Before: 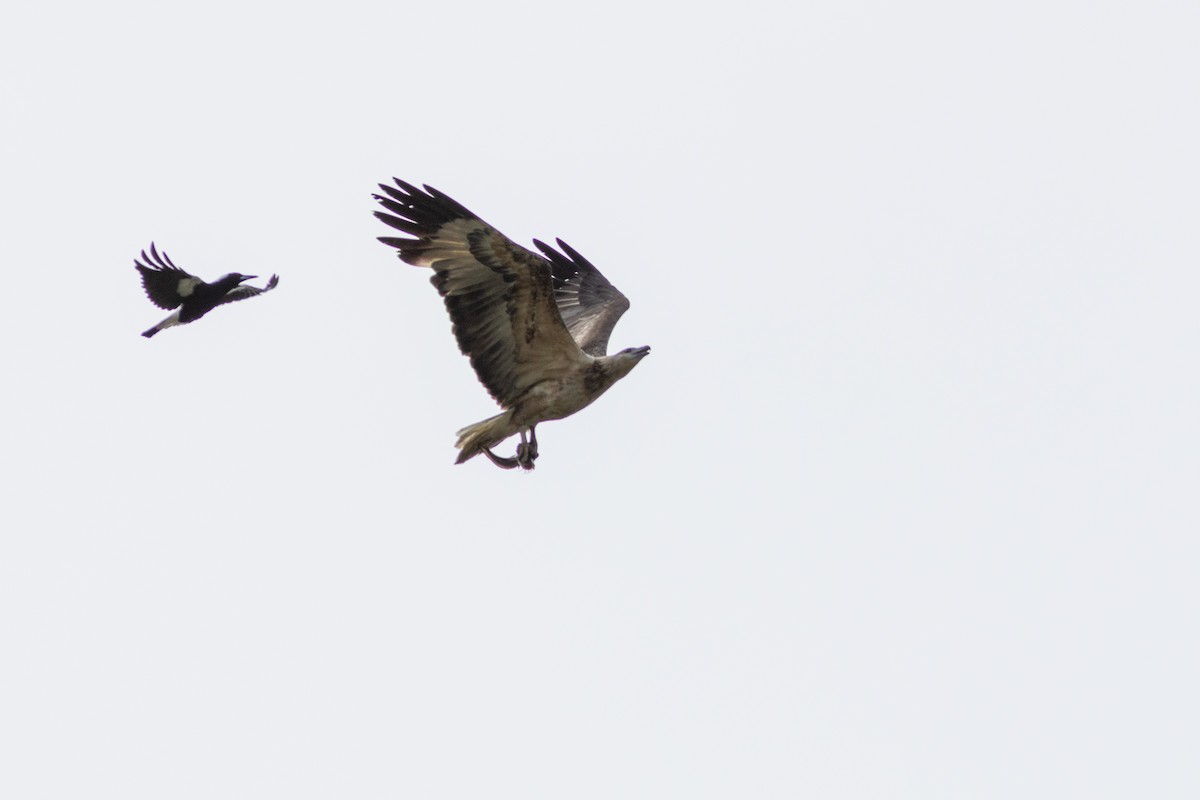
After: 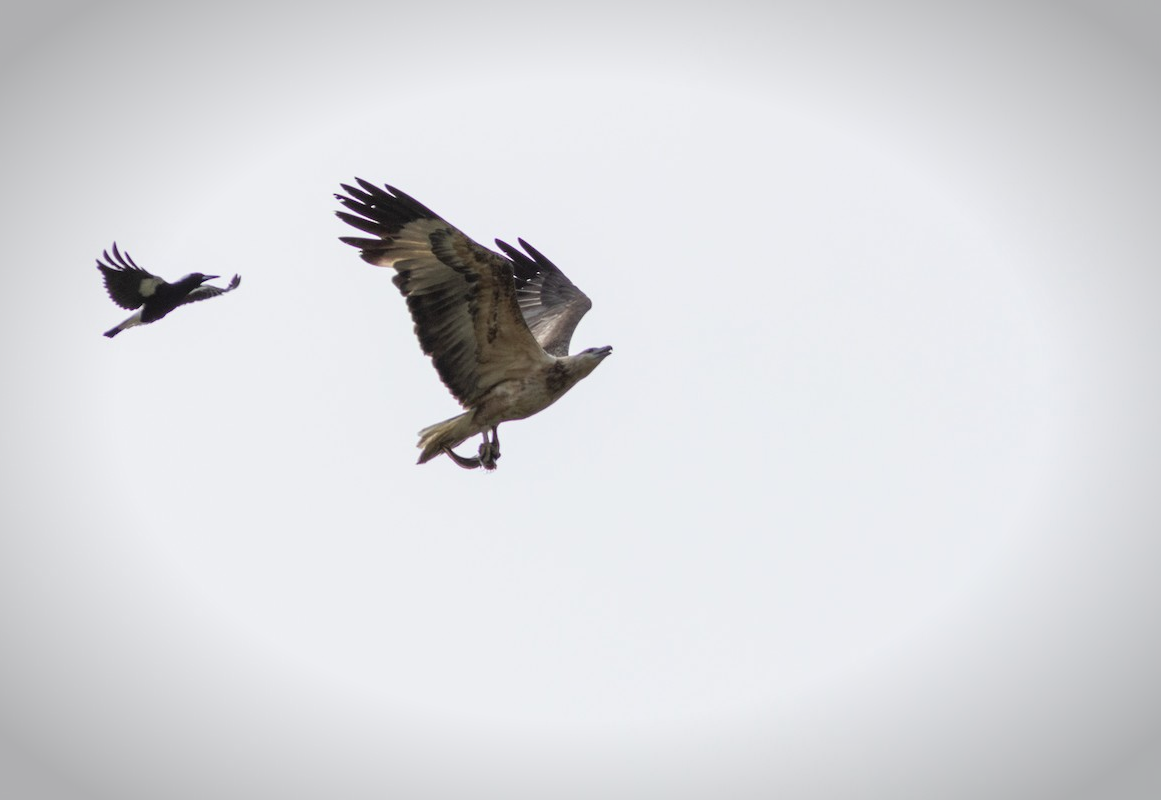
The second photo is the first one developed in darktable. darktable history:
vignetting: automatic ratio true
crop and rotate: left 3.238%
